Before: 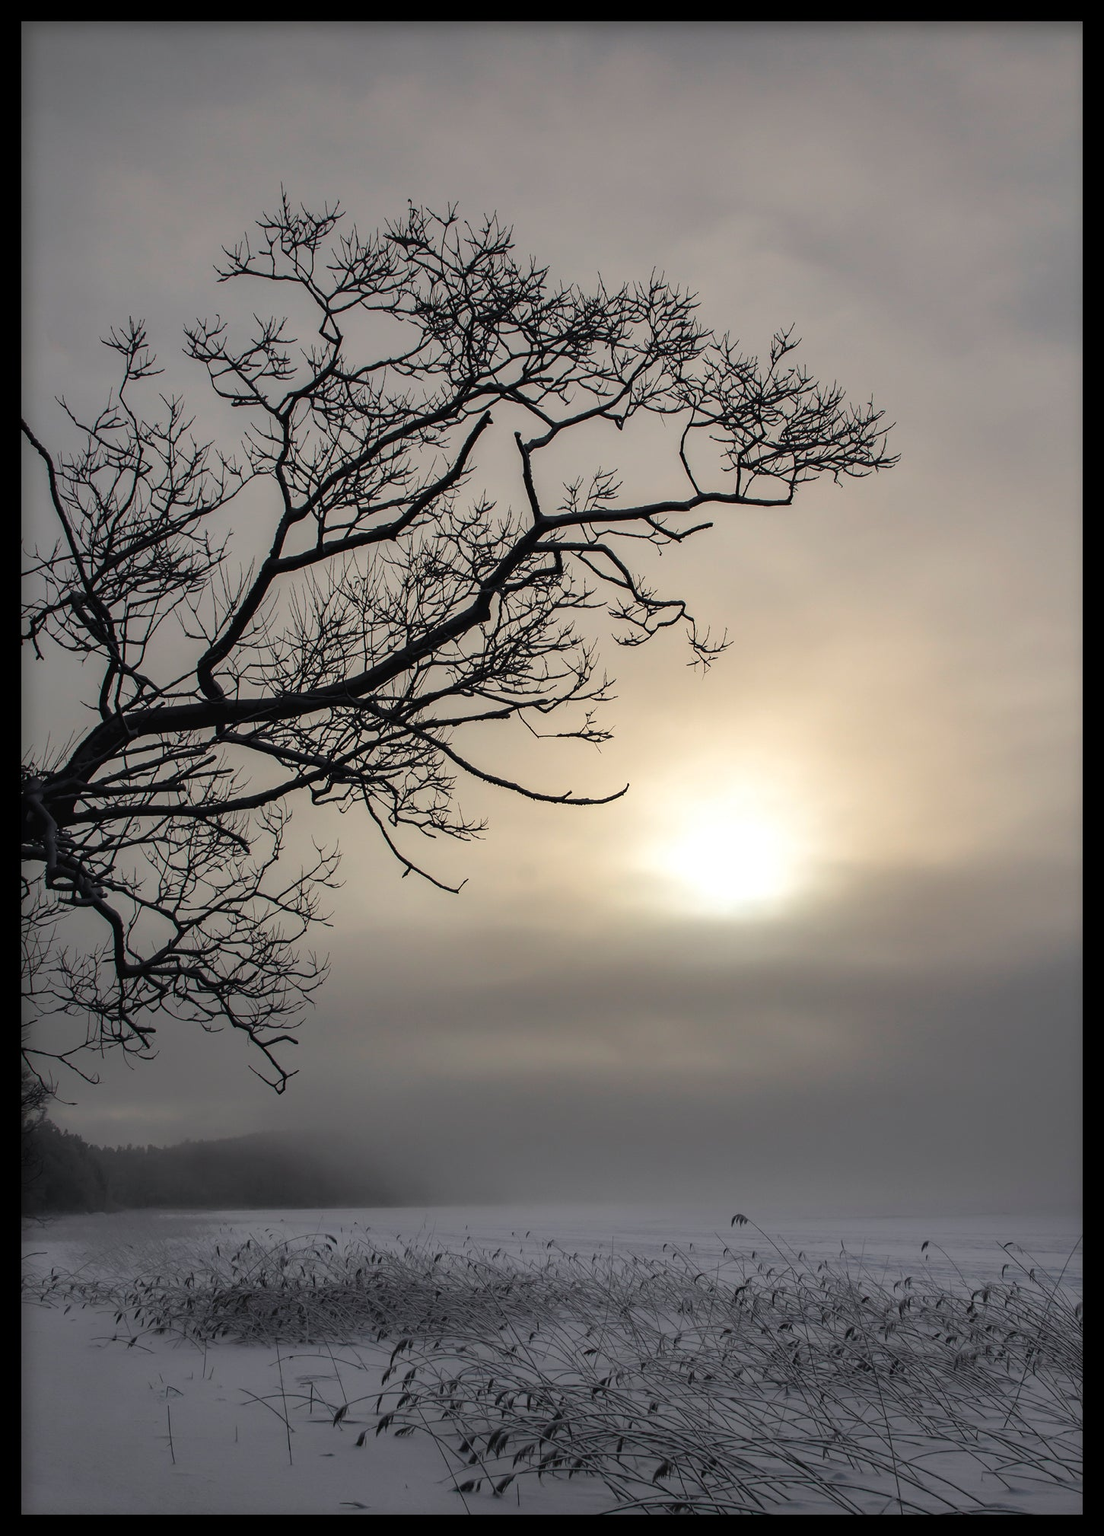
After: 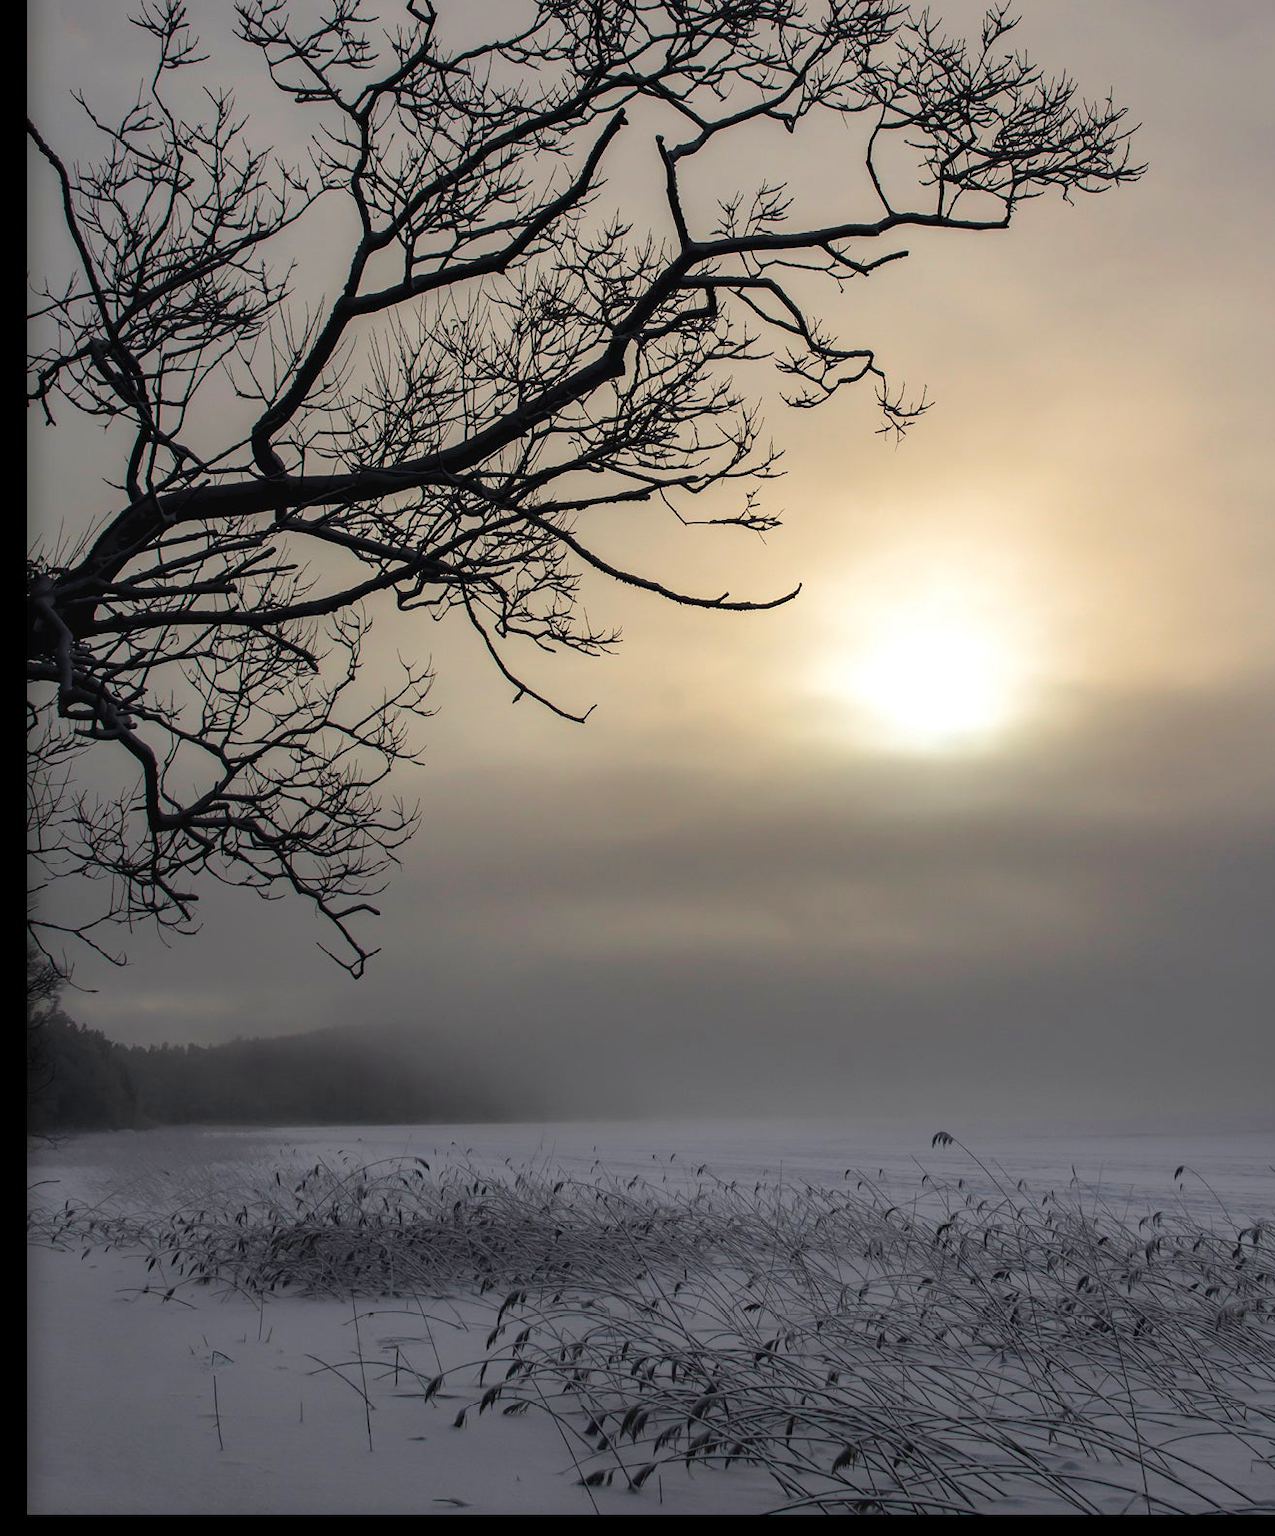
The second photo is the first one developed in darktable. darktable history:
base curve: curves: ch0 [(0, 0) (0.297, 0.298) (1, 1)]
crop: top 21.24%, right 9.337%, bottom 0.22%
tone equalizer: on, module defaults
velvia: on, module defaults
